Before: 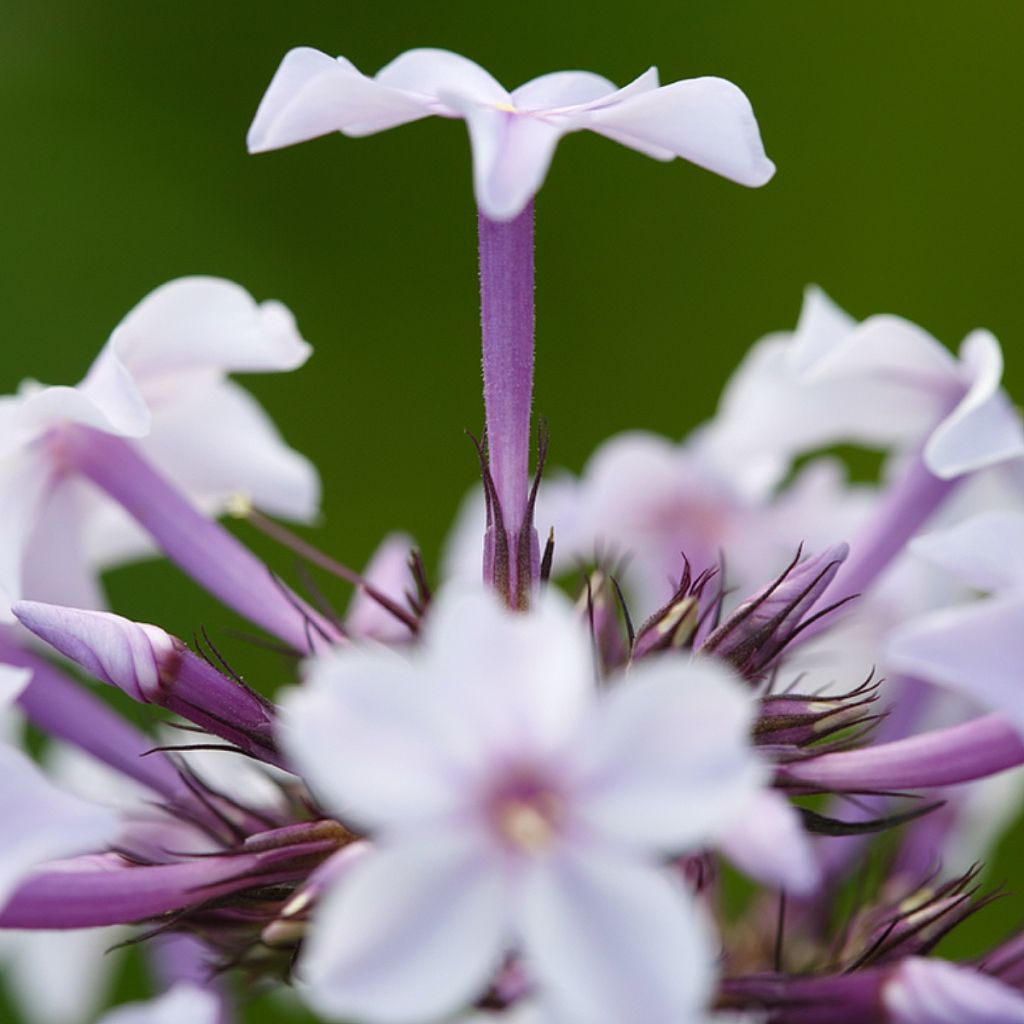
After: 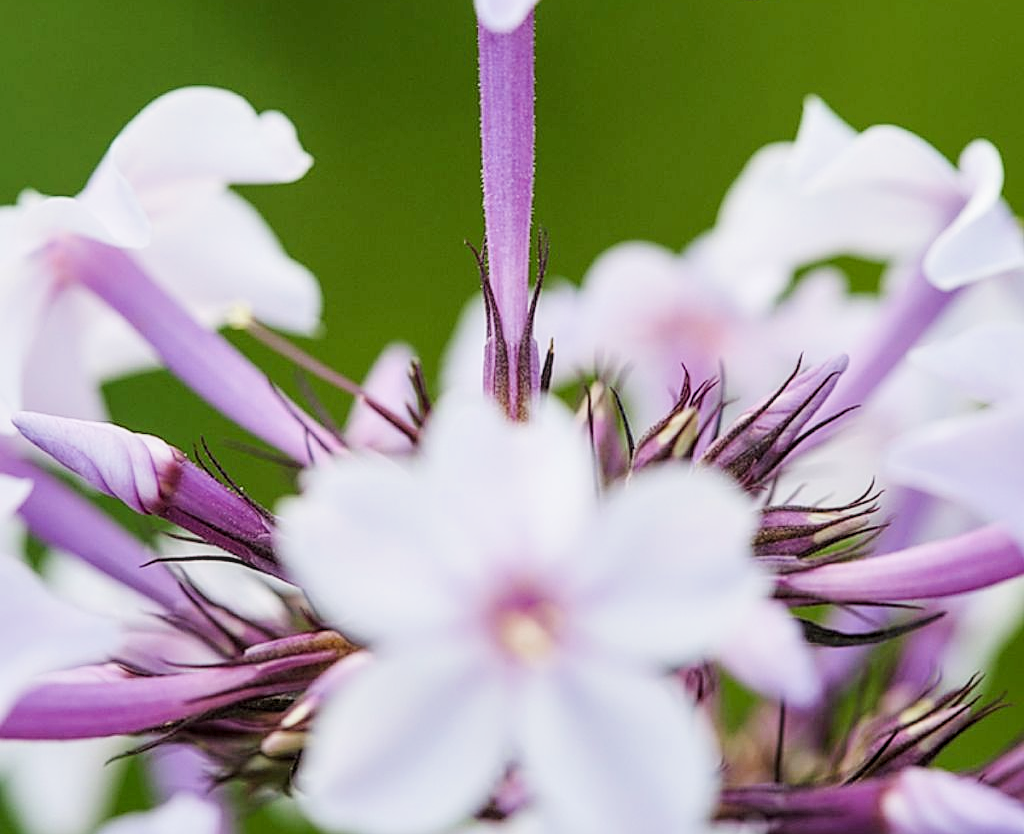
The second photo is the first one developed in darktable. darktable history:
sharpen: on, module defaults
filmic rgb: black relative exposure -7.65 EV, white relative exposure 4.56 EV, hardness 3.61, contrast 1.054
local contrast: on, module defaults
crop and rotate: top 18.475%
exposure: black level correction 0, exposure 1.095 EV, compensate highlight preservation false
